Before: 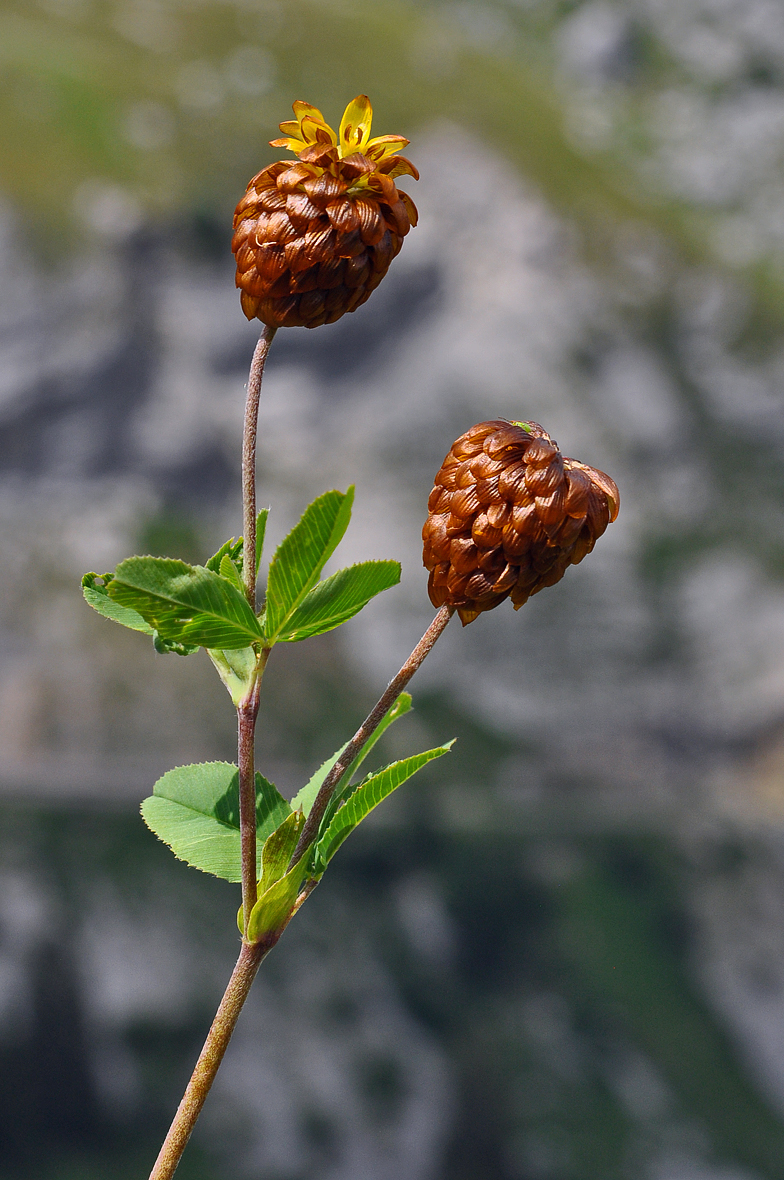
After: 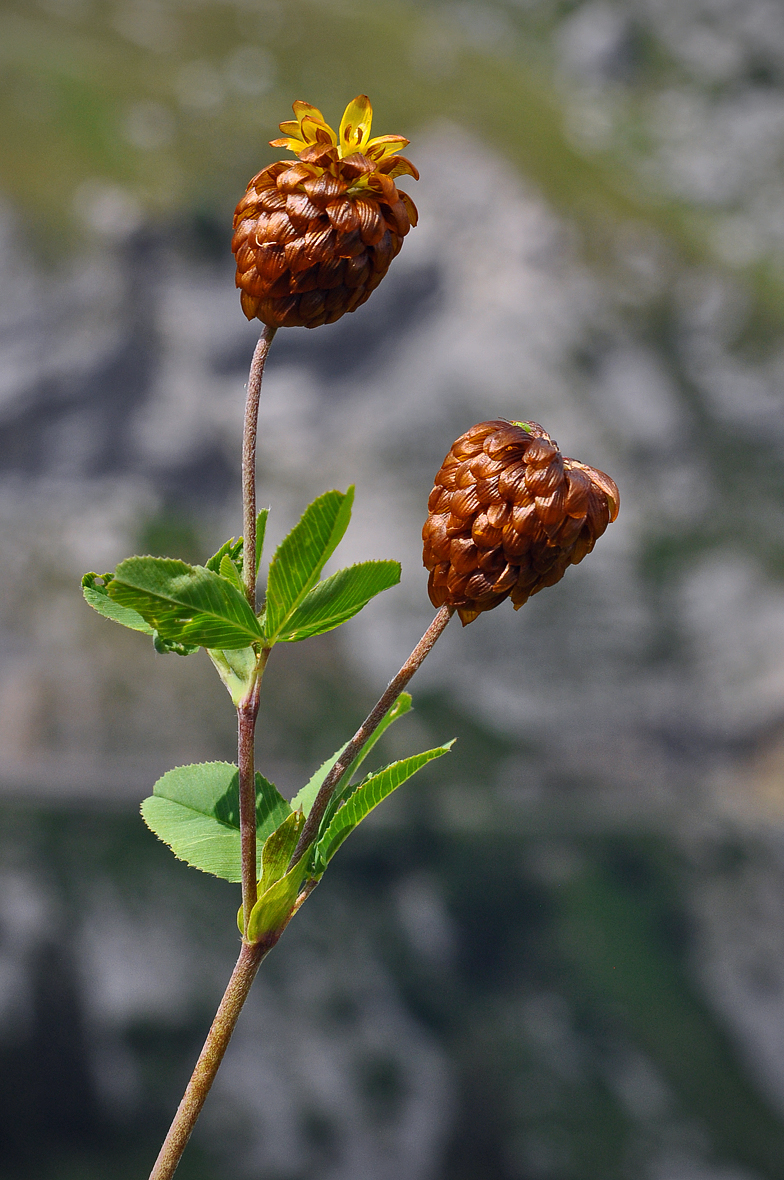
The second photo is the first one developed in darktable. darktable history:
vignetting: brightness -0.405, saturation -0.301
